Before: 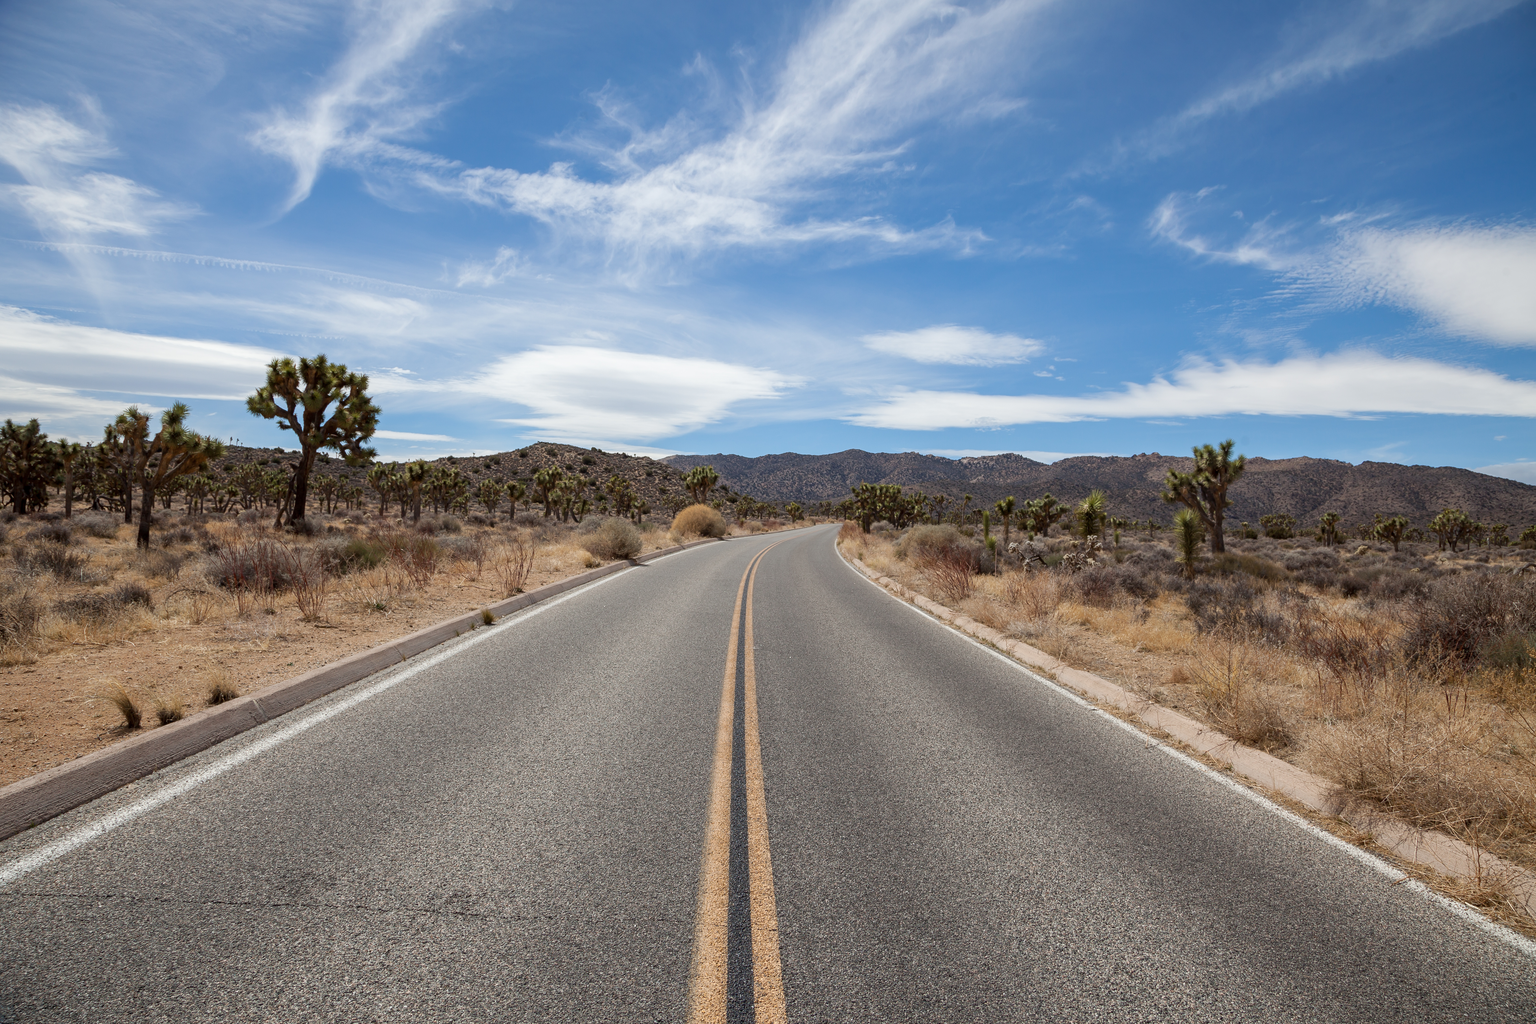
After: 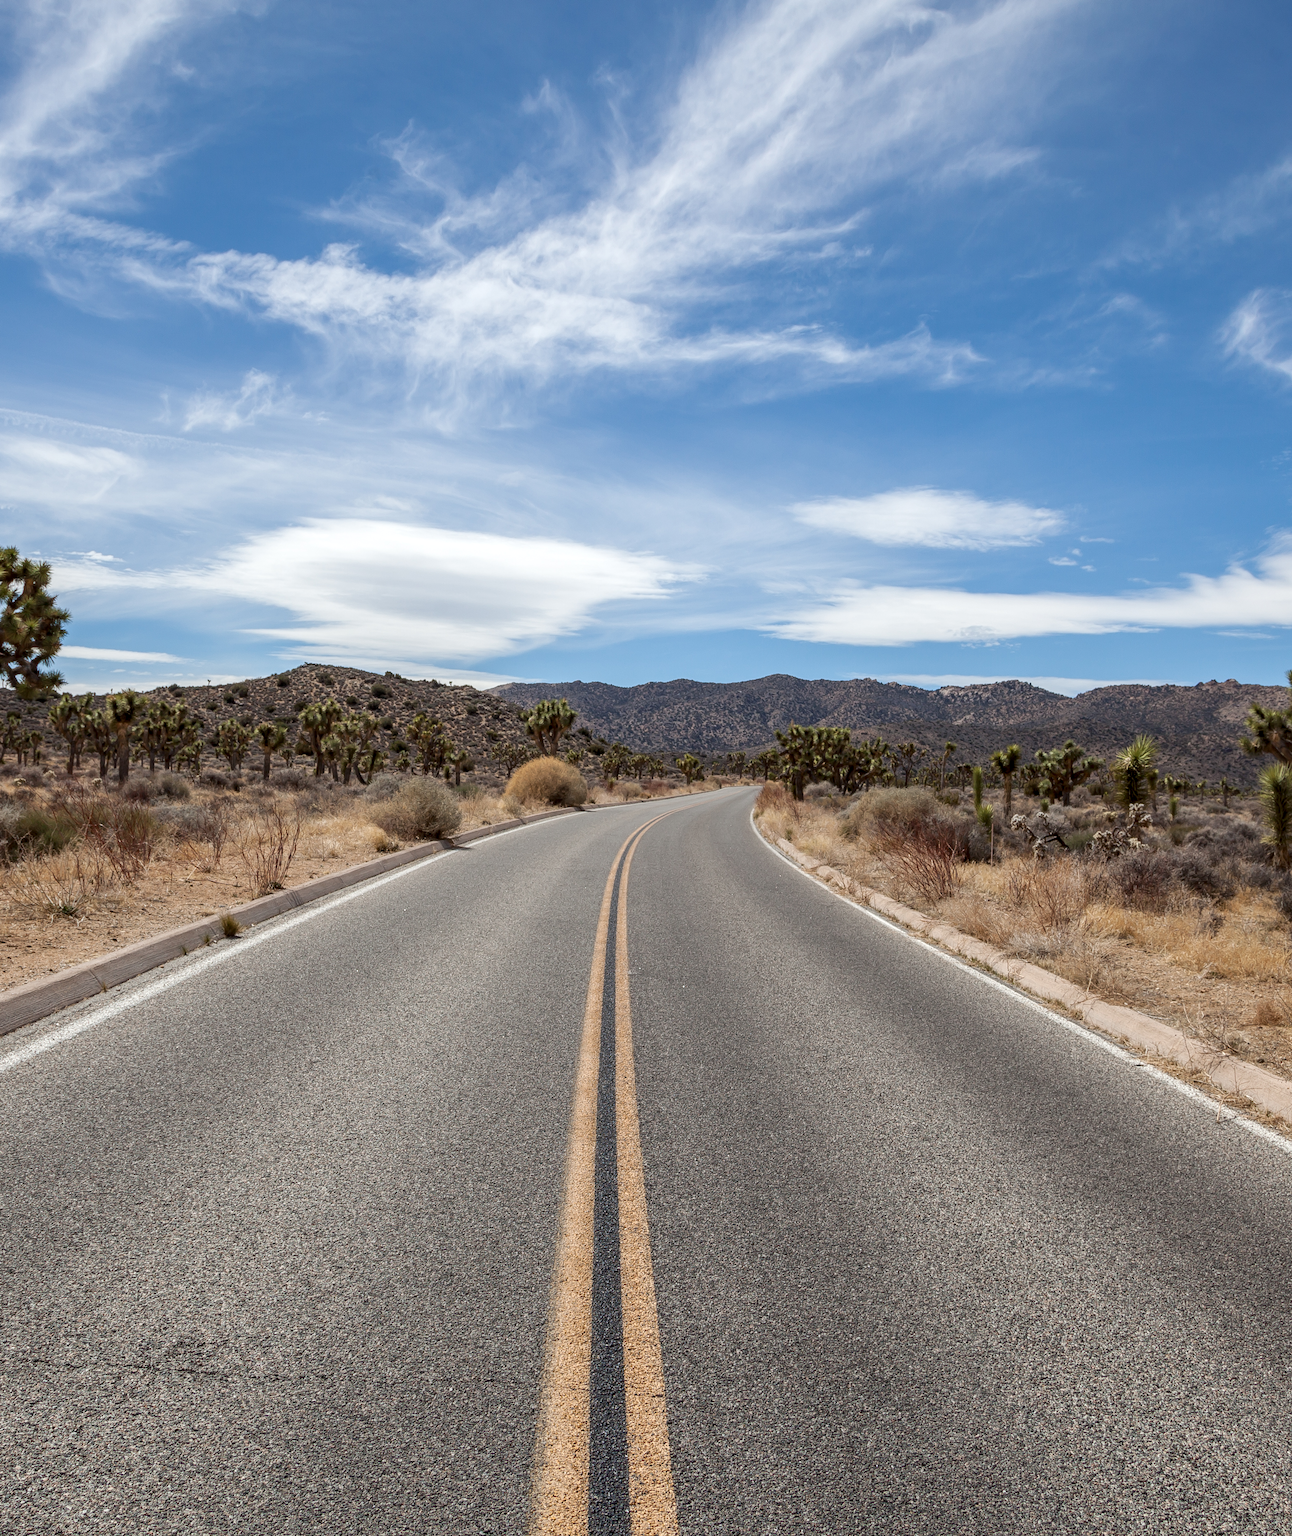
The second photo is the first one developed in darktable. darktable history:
crop: left 21.809%, right 22.12%, bottom 0.01%
local contrast: on, module defaults
